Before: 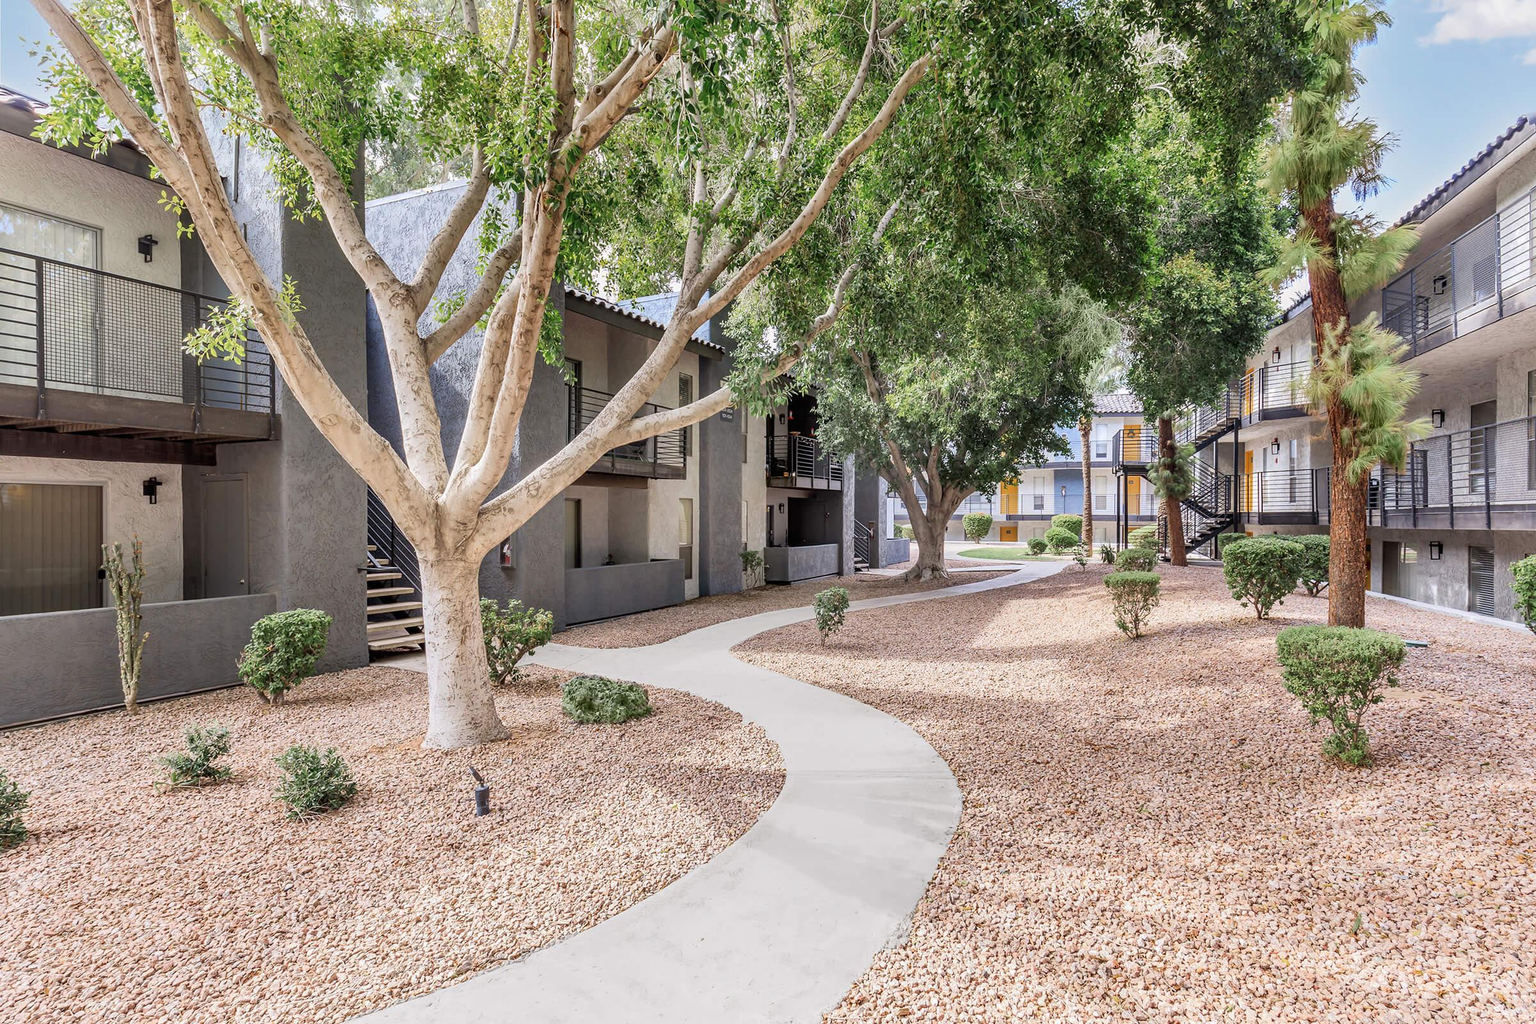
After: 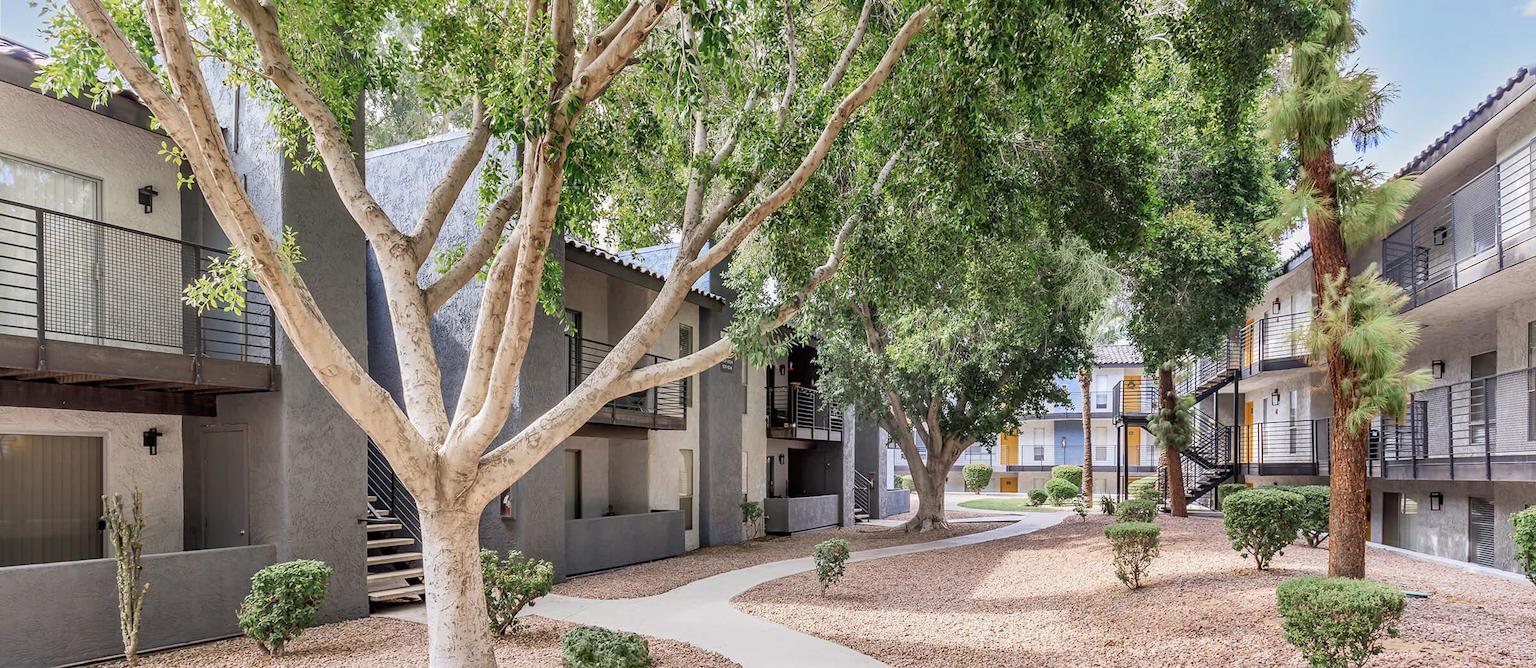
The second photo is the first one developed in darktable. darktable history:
crop and rotate: top 4.828%, bottom 29.829%
